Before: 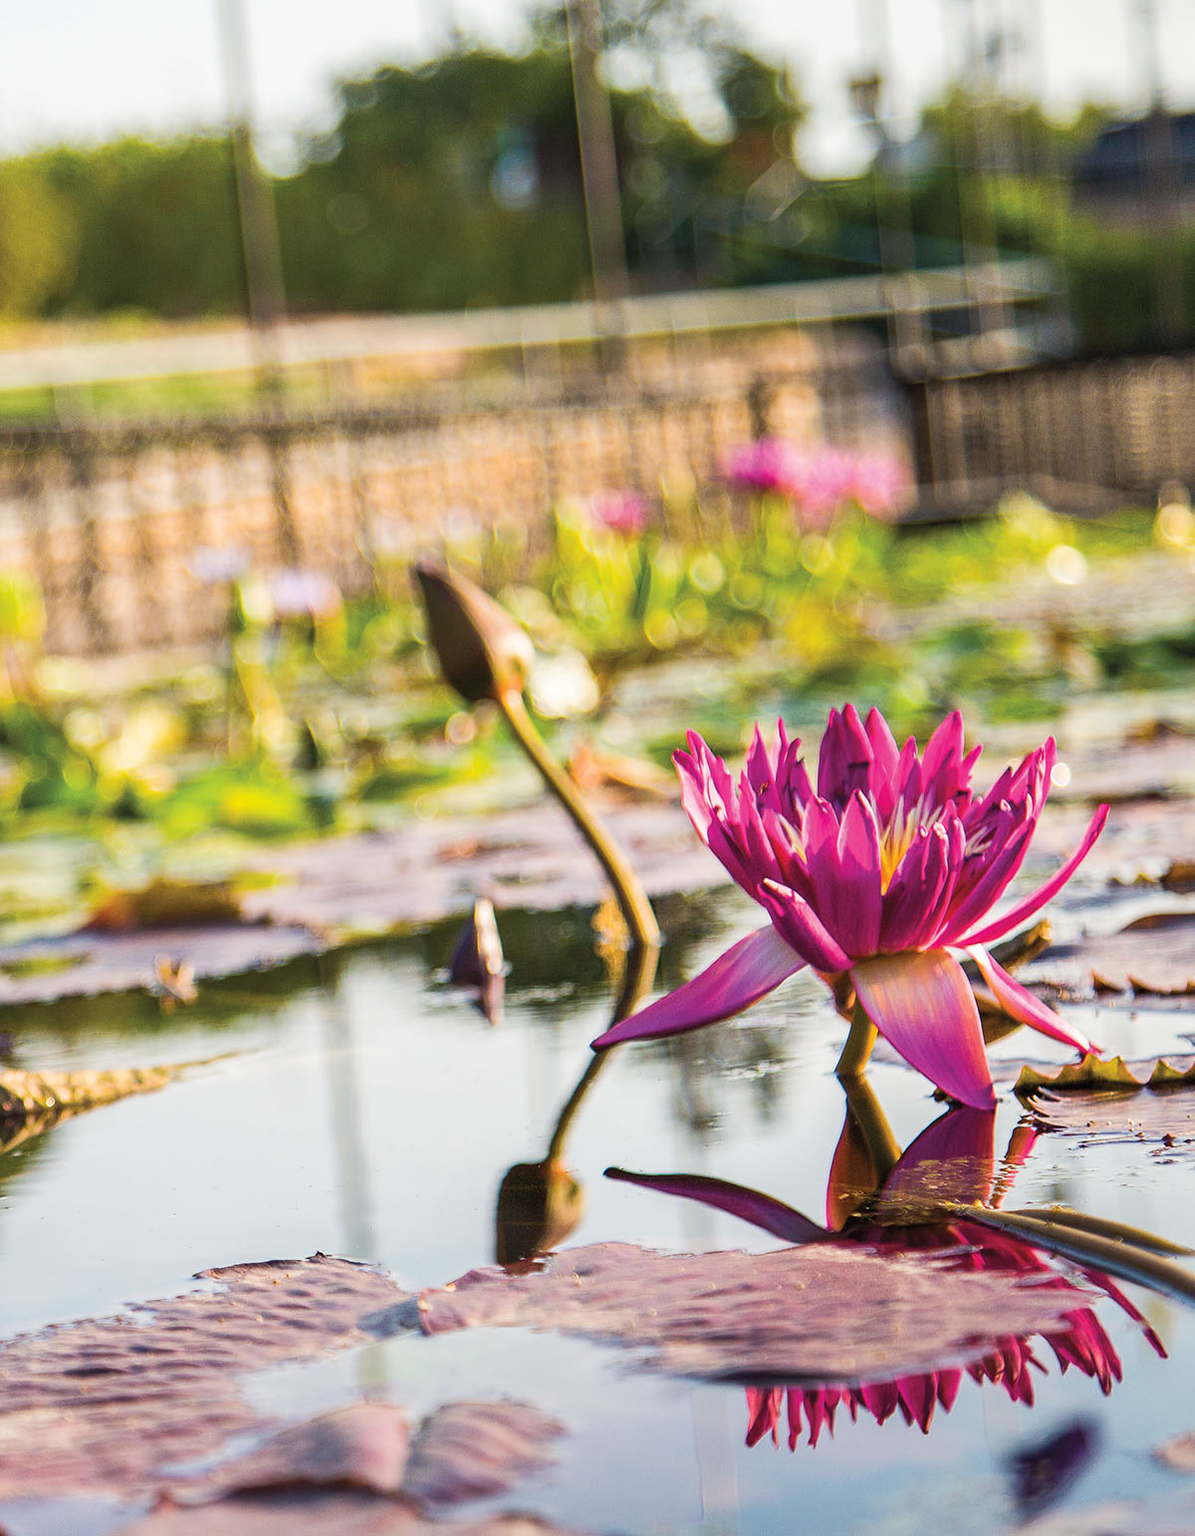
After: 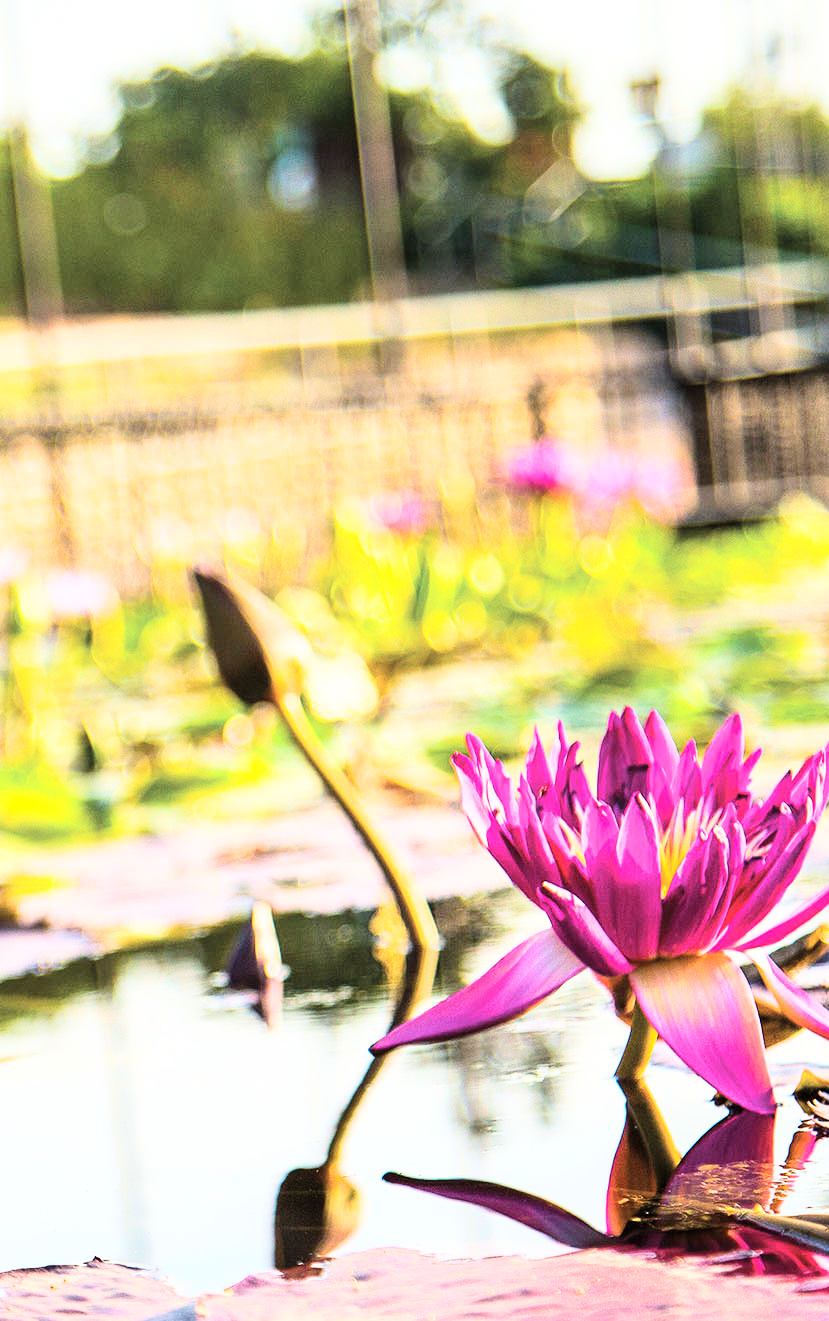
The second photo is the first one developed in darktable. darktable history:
crop: left 18.734%, right 12.17%, bottom 14.299%
base curve: curves: ch0 [(0, 0.003) (0.001, 0.002) (0.006, 0.004) (0.02, 0.022) (0.048, 0.086) (0.094, 0.234) (0.162, 0.431) (0.258, 0.629) (0.385, 0.8) (0.548, 0.918) (0.751, 0.988) (1, 1)]
